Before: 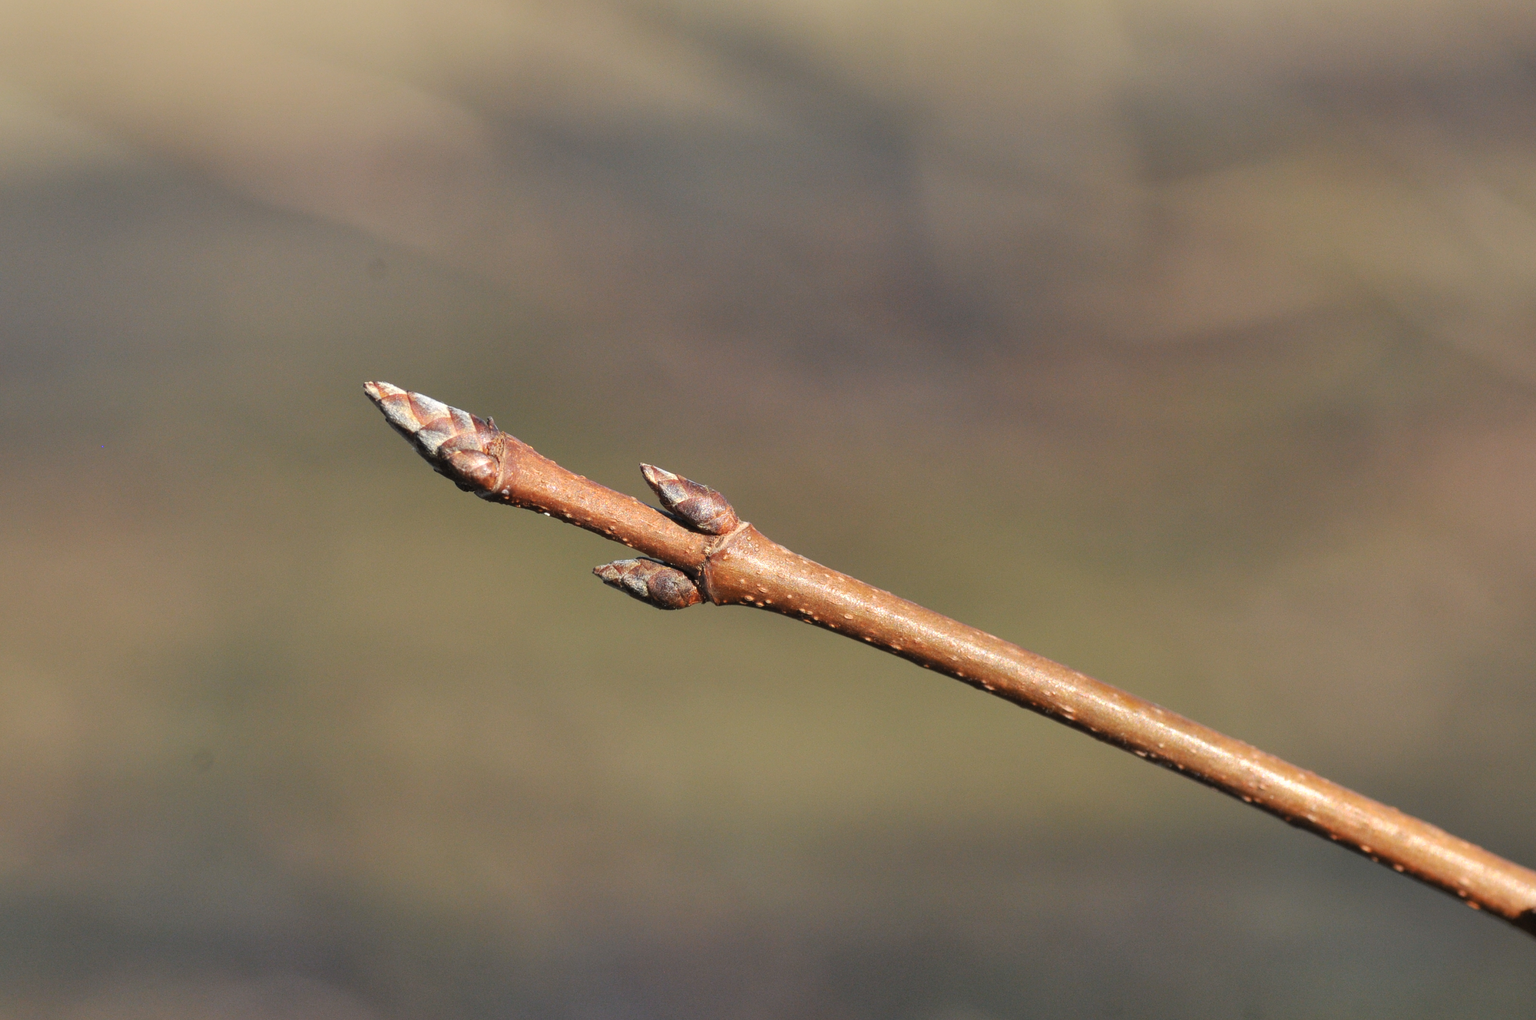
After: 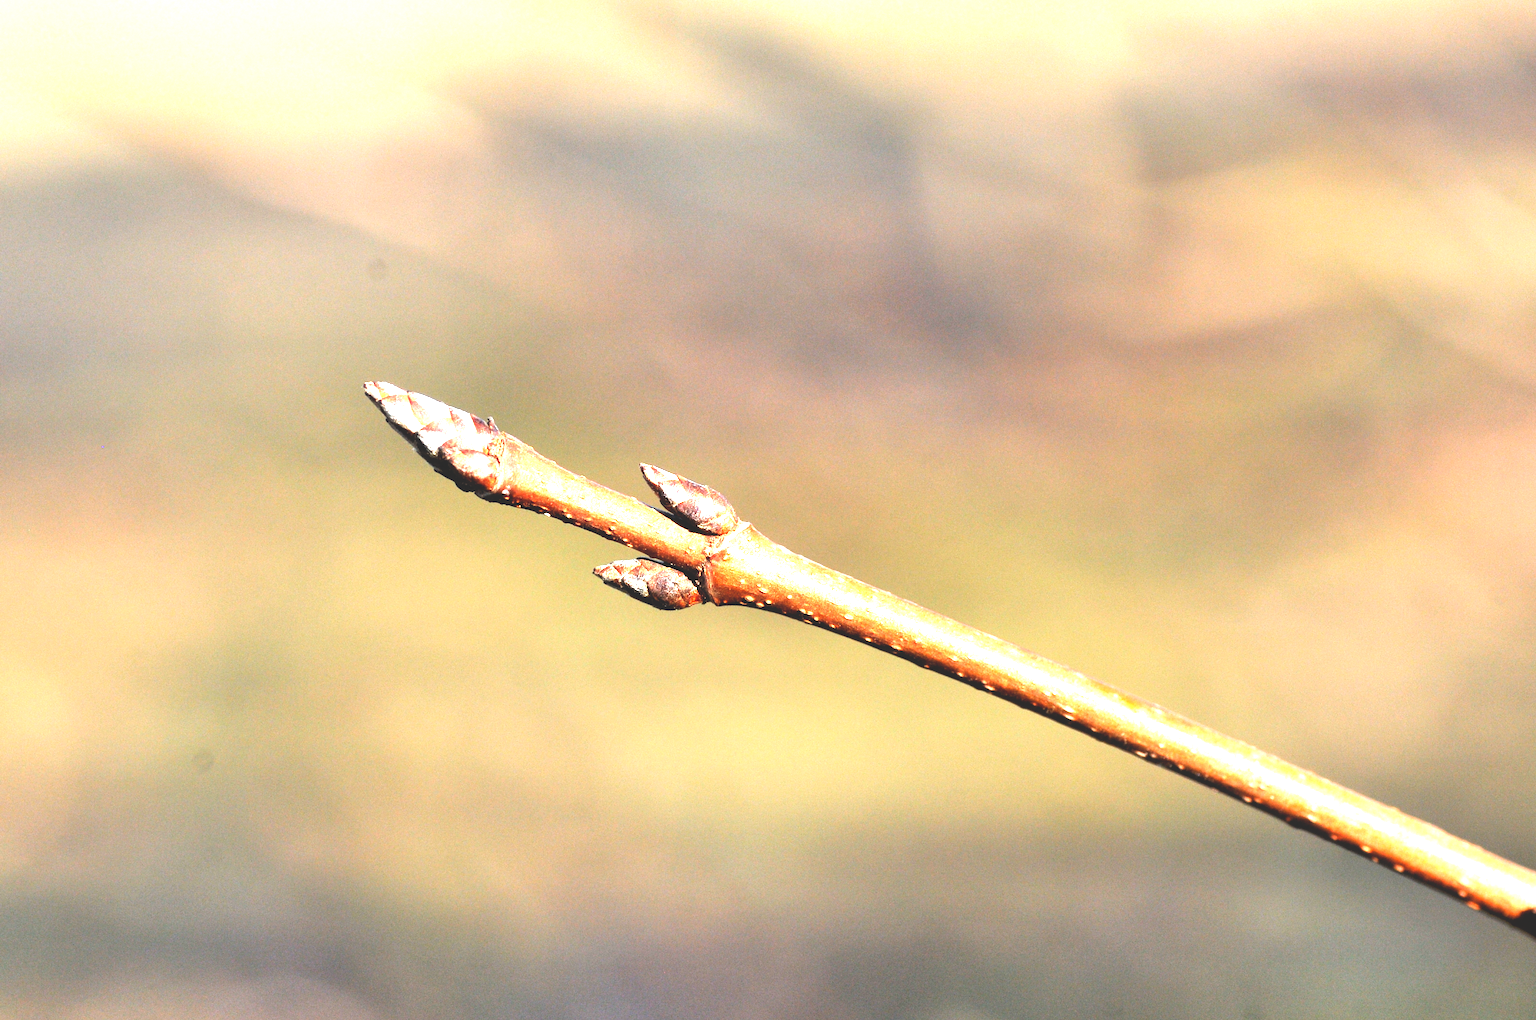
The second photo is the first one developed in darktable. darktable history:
exposure: black level correction 0, exposure 1.2 EV, compensate exposure bias true, compensate highlight preservation false
local contrast: mode bilateral grid, contrast 100, coarseness 100, detail 91%, midtone range 0.2
base curve: curves: ch0 [(0, 0.02) (0.083, 0.036) (1, 1)], preserve colors none
